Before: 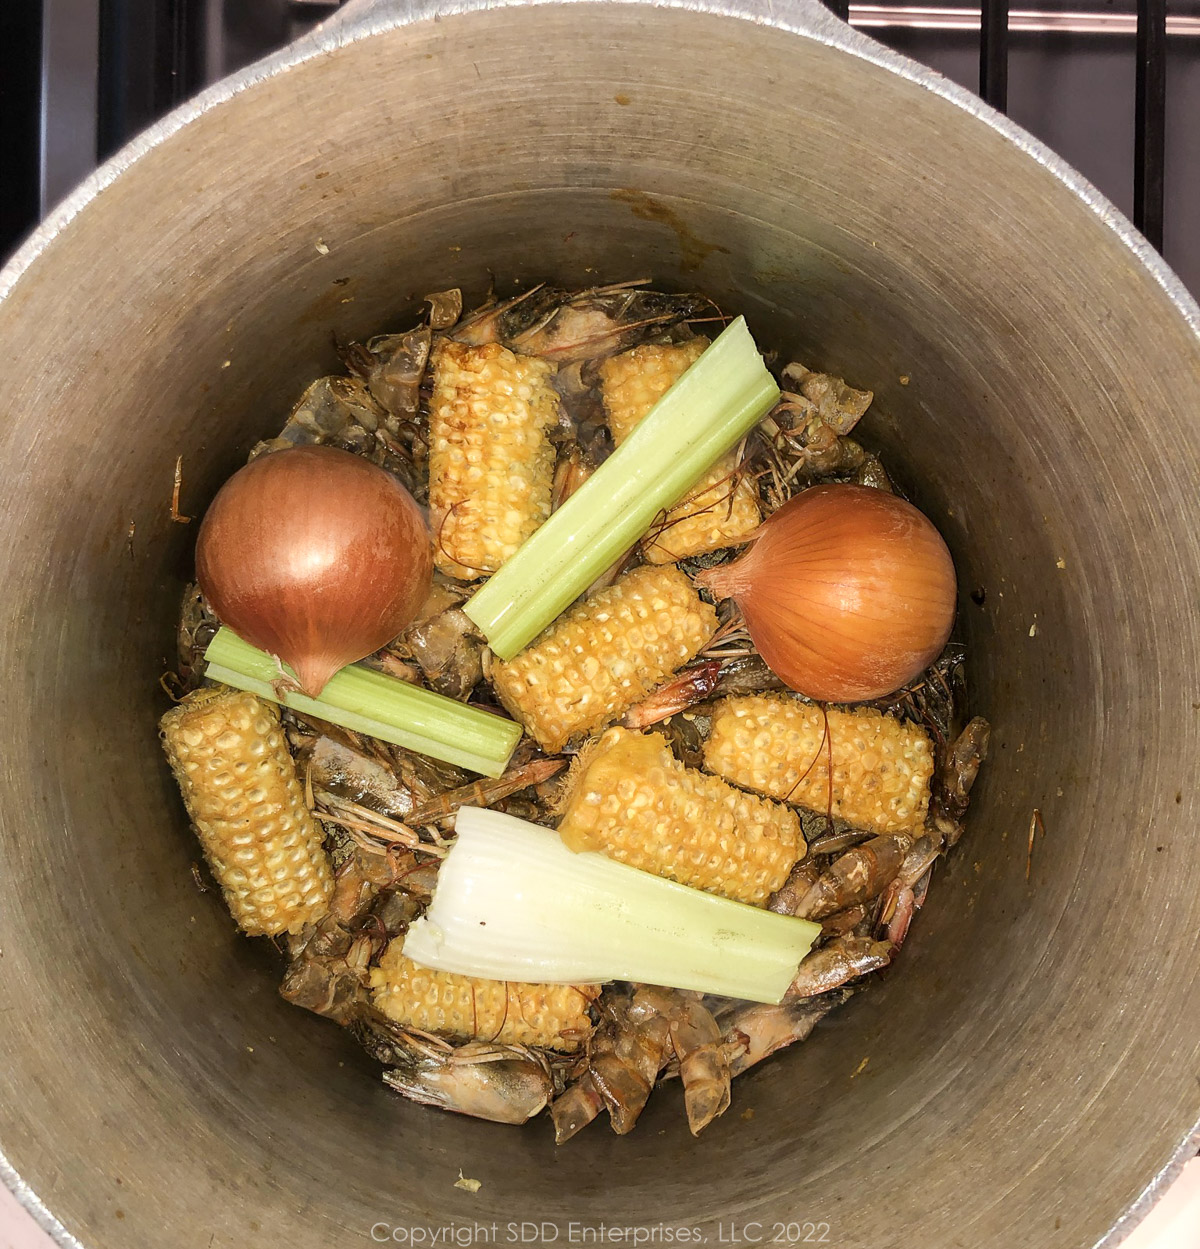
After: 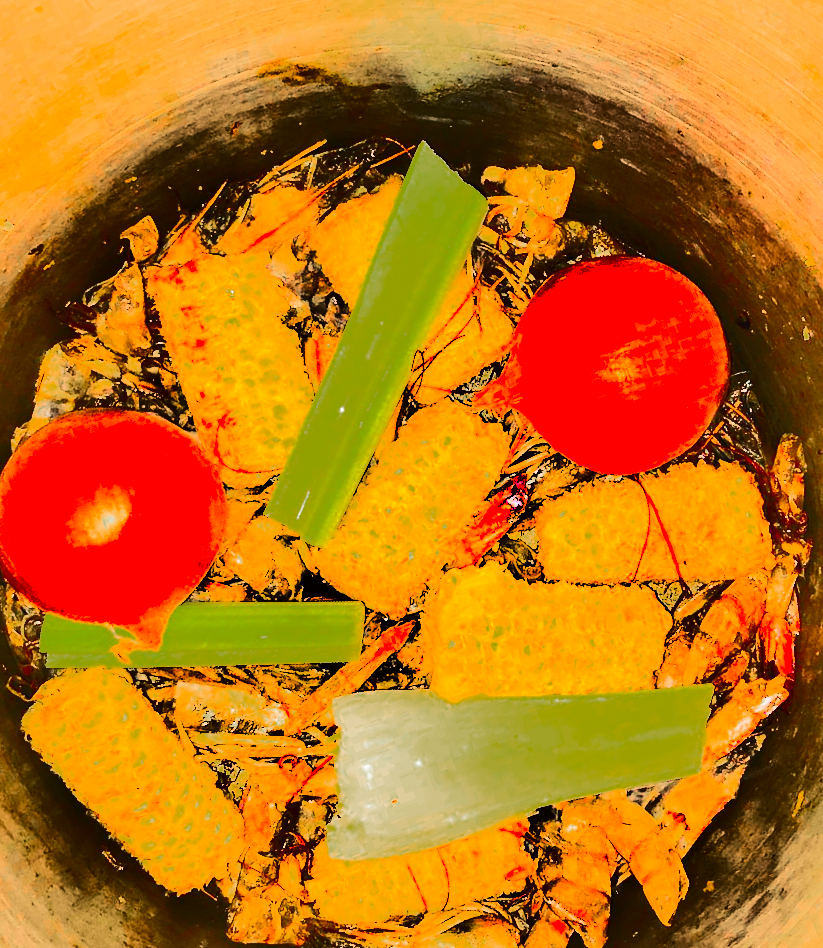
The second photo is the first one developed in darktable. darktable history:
exposure: black level correction 0, exposure 1.02 EV, compensate highlight preservation false
color zones: curves: ch0 [(0, 0.48) (0.209, 0.398) (0.305, 0.332) (0.429, 0.493) (0.571, 0.5) (0.714, 0.5) (0.857, 0.5) (1, 0.48)]; ch1 [(0, 0.736) (0.143, 0.625) (0.225, 0.371) (0.429, 0.256) (0.571, 0.241) (0.714, 0.213) (0.857, 0.48) (1, 0.736)]; ch2 [(0, 0.448) (0.143, 0.498) (0.286, 0.5) (0.429, 0.5) (0.571, 0.5) (0.714, 0.5) (0.857, 0.5) (1, 0.448)]
crop and rotate: angle 20.58°, left 6.786%, right 3.894%, bottom 1.098%
tone equalizer: -8 EV -0.75 EV, -7 EV -0.666 EV, -6 EV -0.607 EV, -5 EV -0.409 EV, -3 EV 0.397 EV, -2 EV 0.6 EV, -1 EV 0.675 EV, +0 EV 0.743 EV
local contrast: mode bilateral grid, contrast 19, coarseness 50, detail 119%, midtone range 0.2
shadows and highlights: shadows 20.92, highlights -82.73, shadows color adjustment 99.16%, highlights color adjustment 0.865%, soften with gaussian
contrast brightness saturation: contrast 1, brightness 0.987, saturation 0.987
